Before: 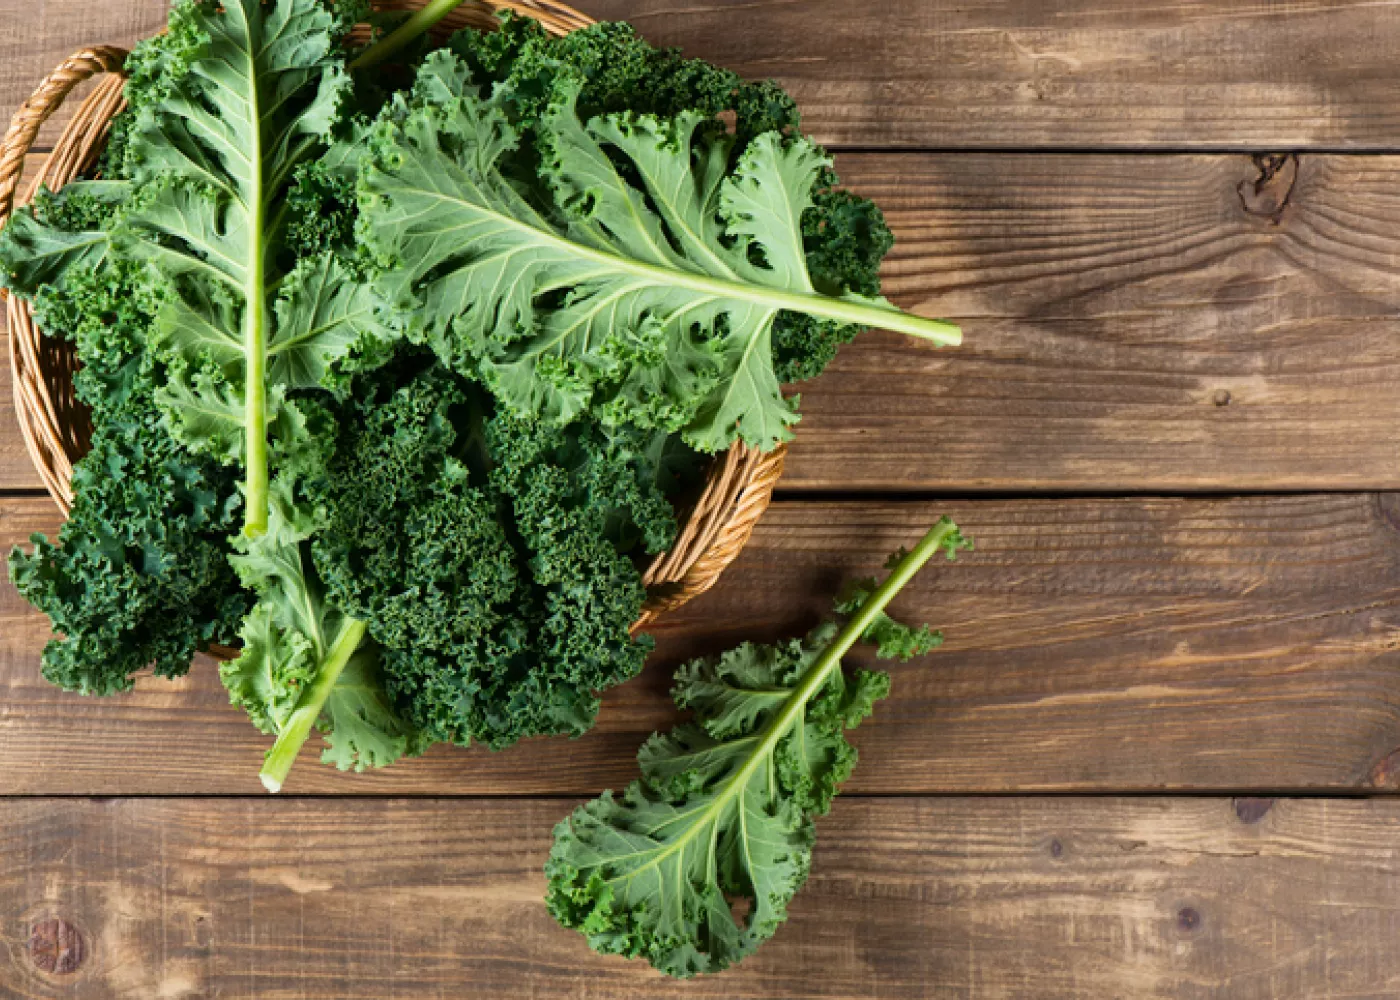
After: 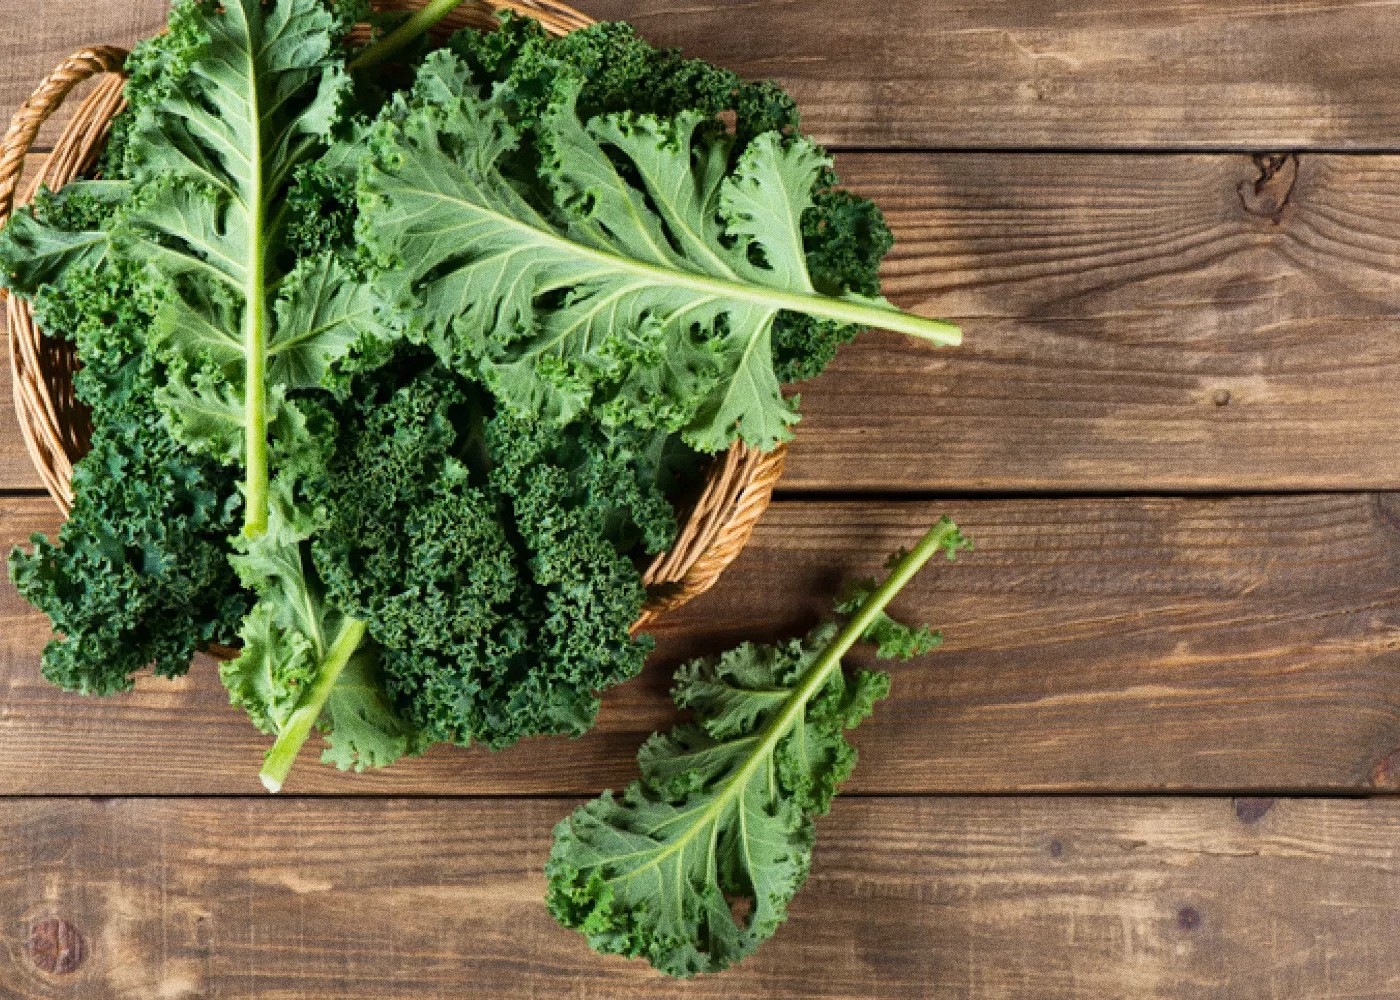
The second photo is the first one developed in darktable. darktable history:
shadows and highlights: soften with gaussian
grain: coarseness 0.09 ISO, strength 40%
